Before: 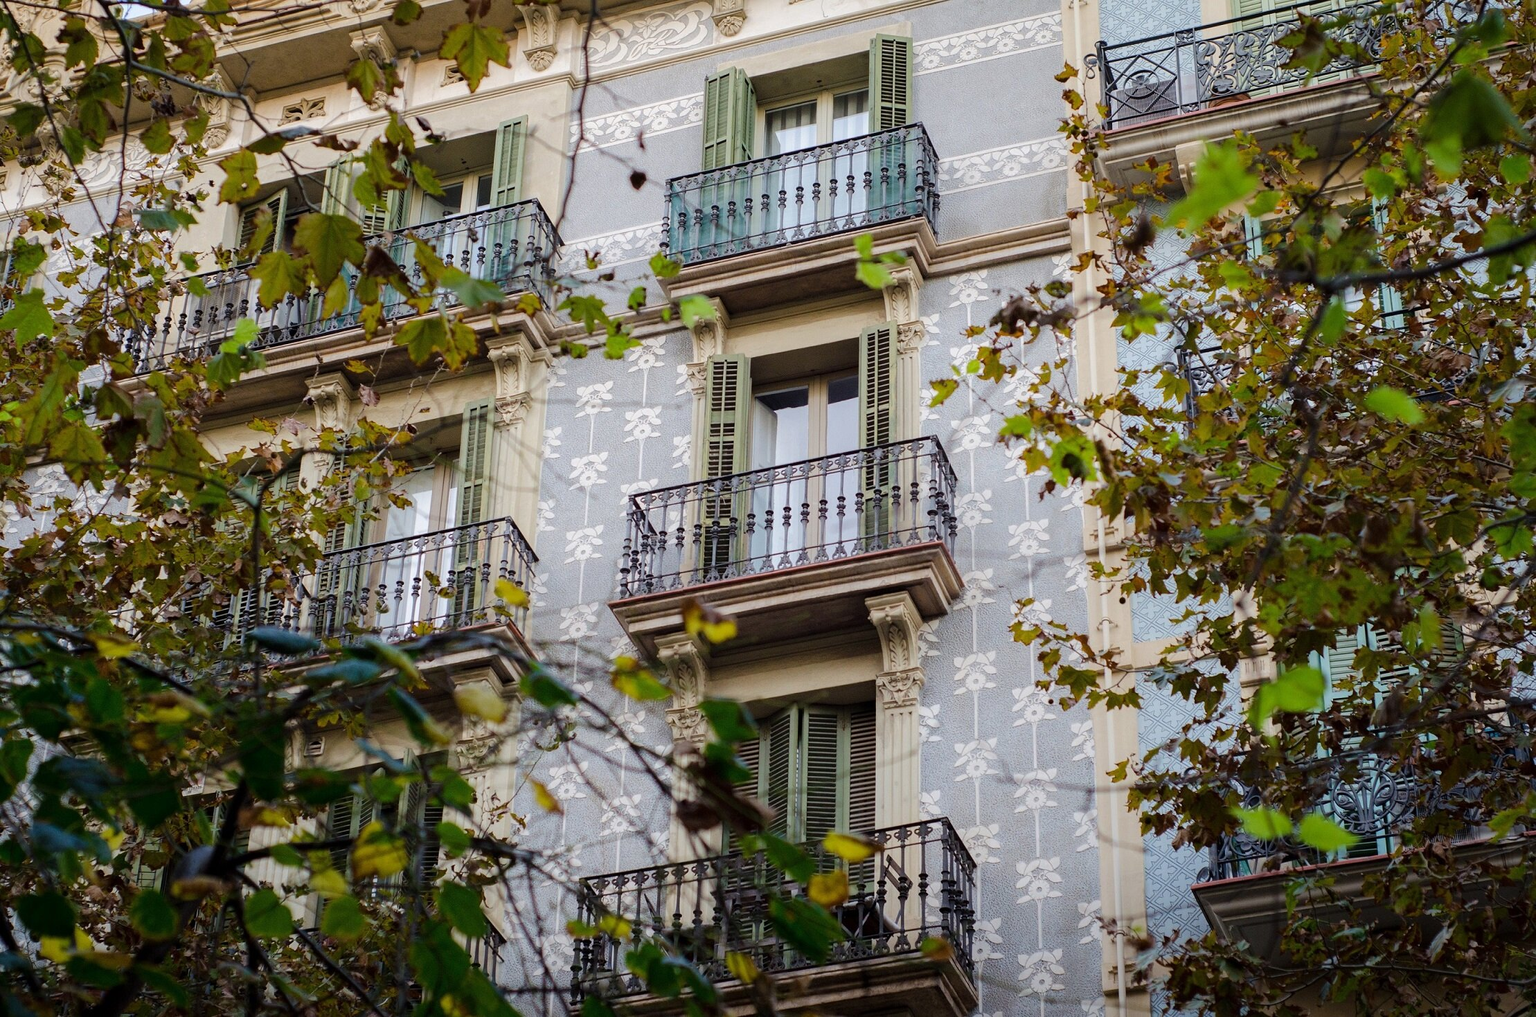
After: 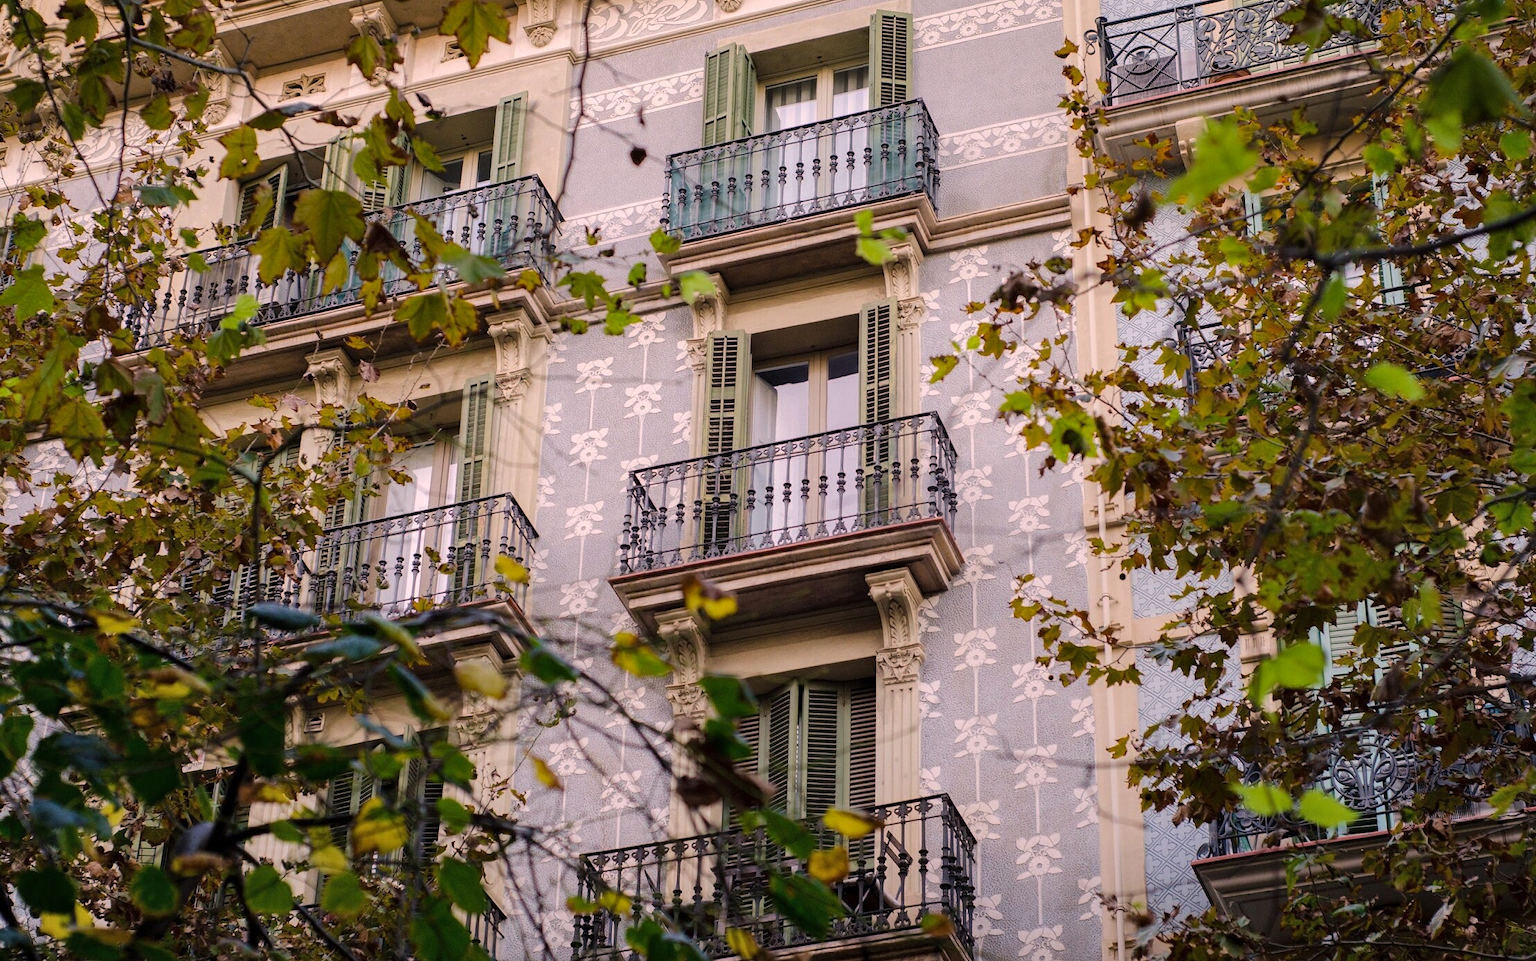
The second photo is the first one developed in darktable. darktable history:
shadows and highlights: shadows 36.63, highlights -28.01, soften with gaussian
crop and rotate: top 2.404%, bottom 3.094%
color correction: highlights a* 12.15, highlights b* 5.37
